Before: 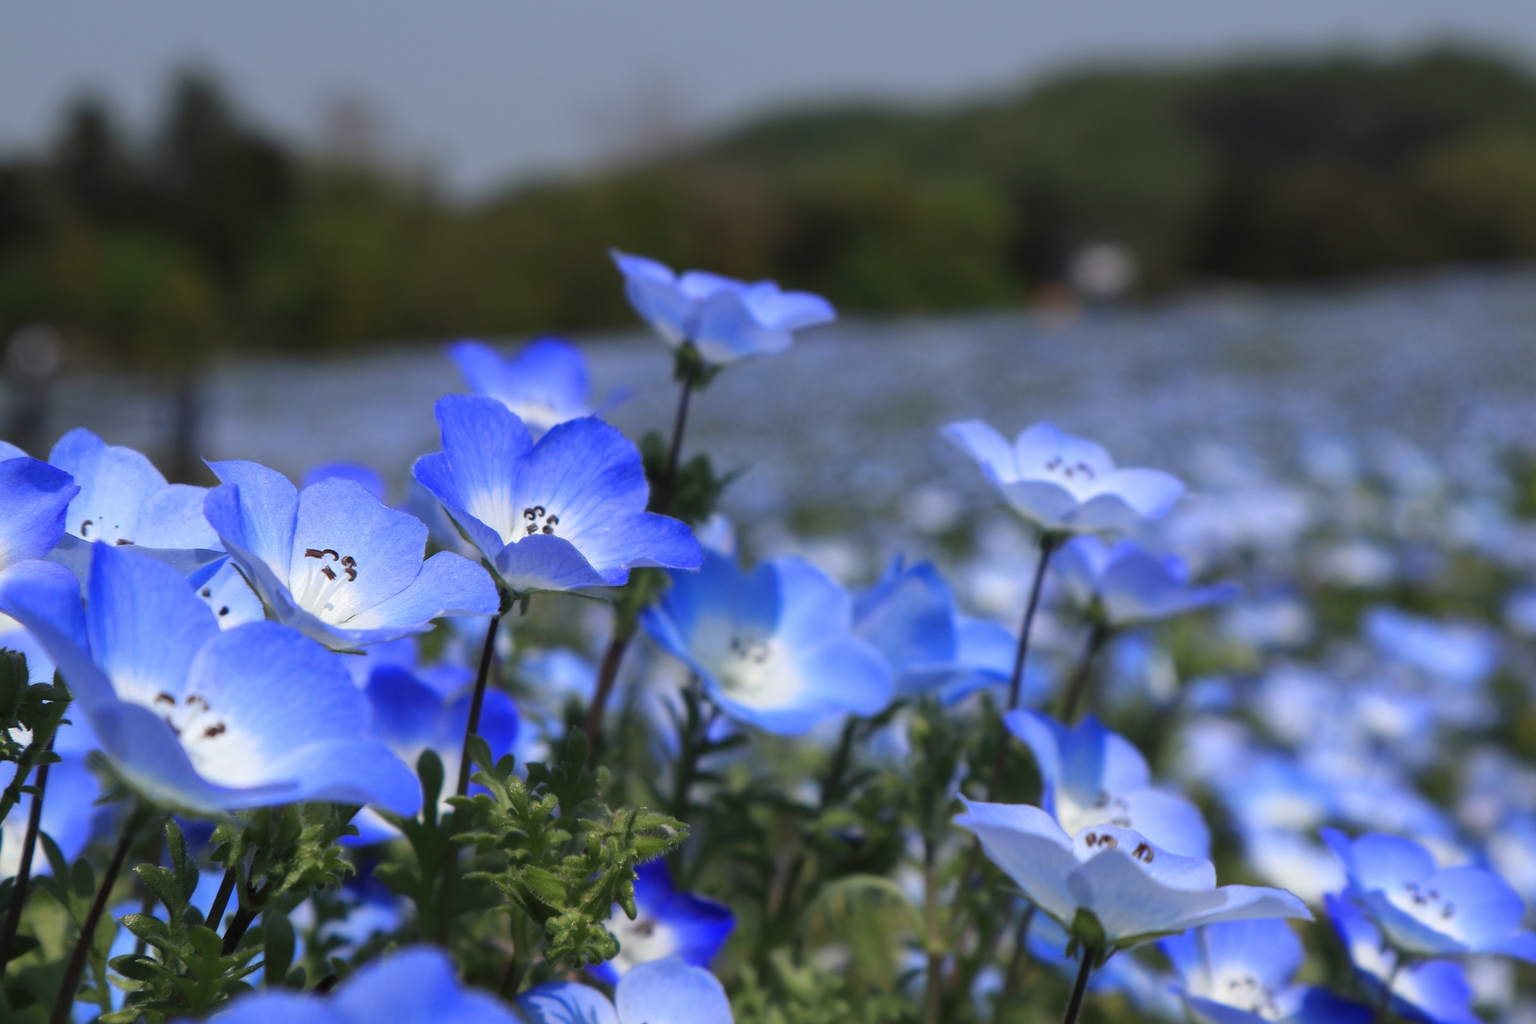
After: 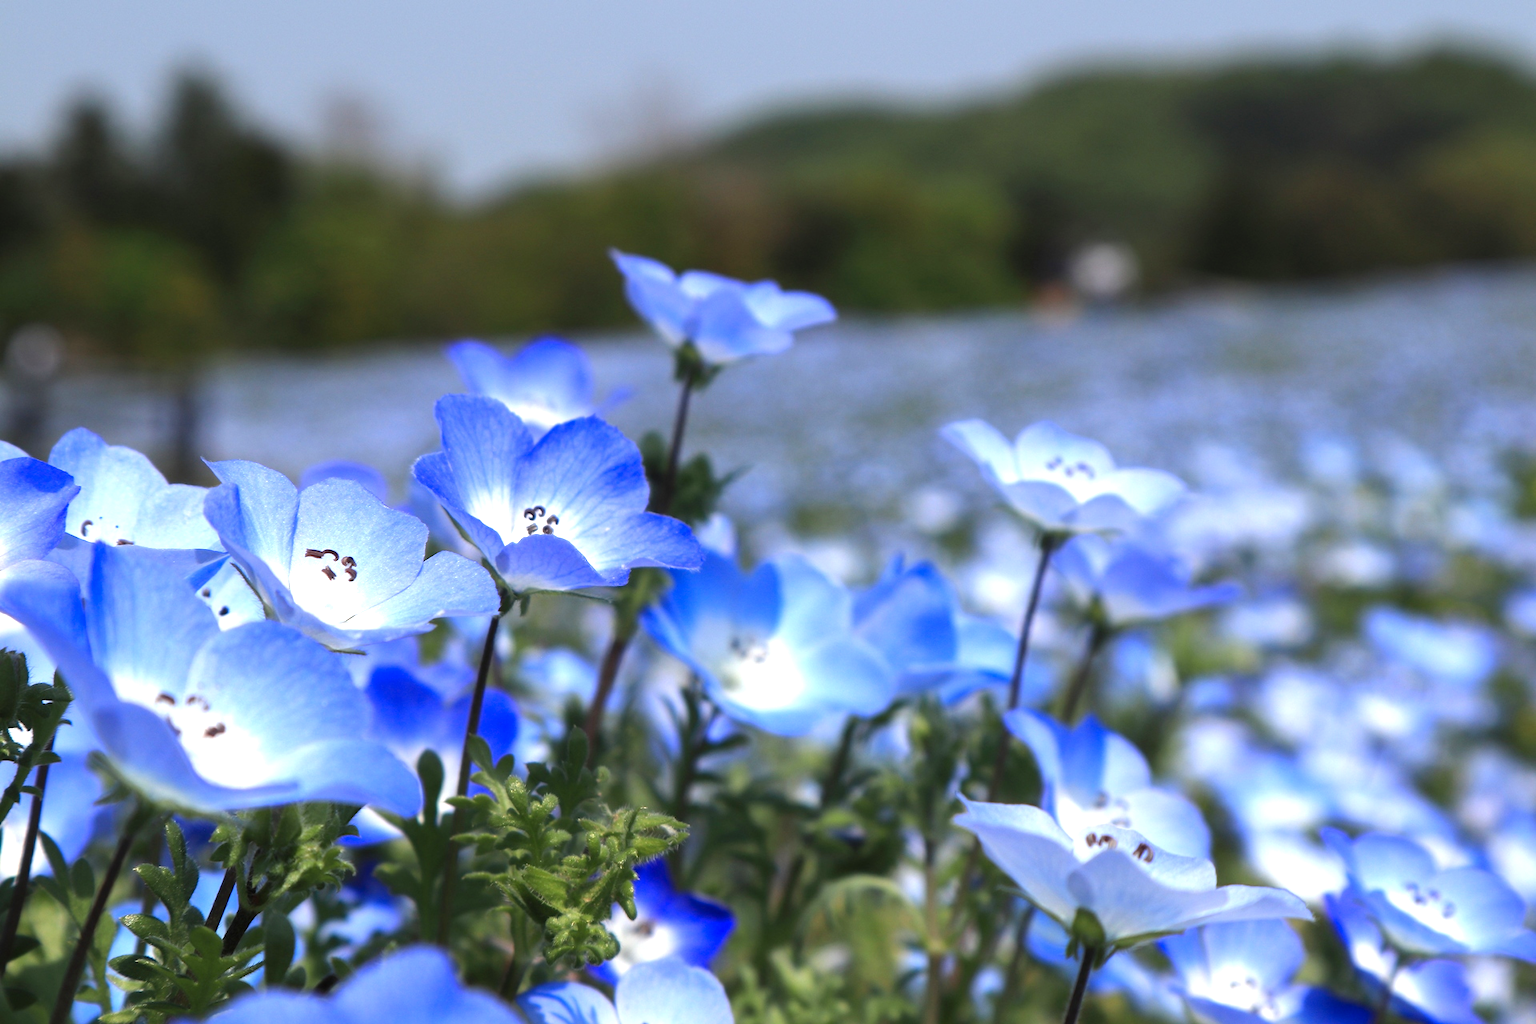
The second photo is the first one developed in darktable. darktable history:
levels: levels [0, 0.394, 0.787]
